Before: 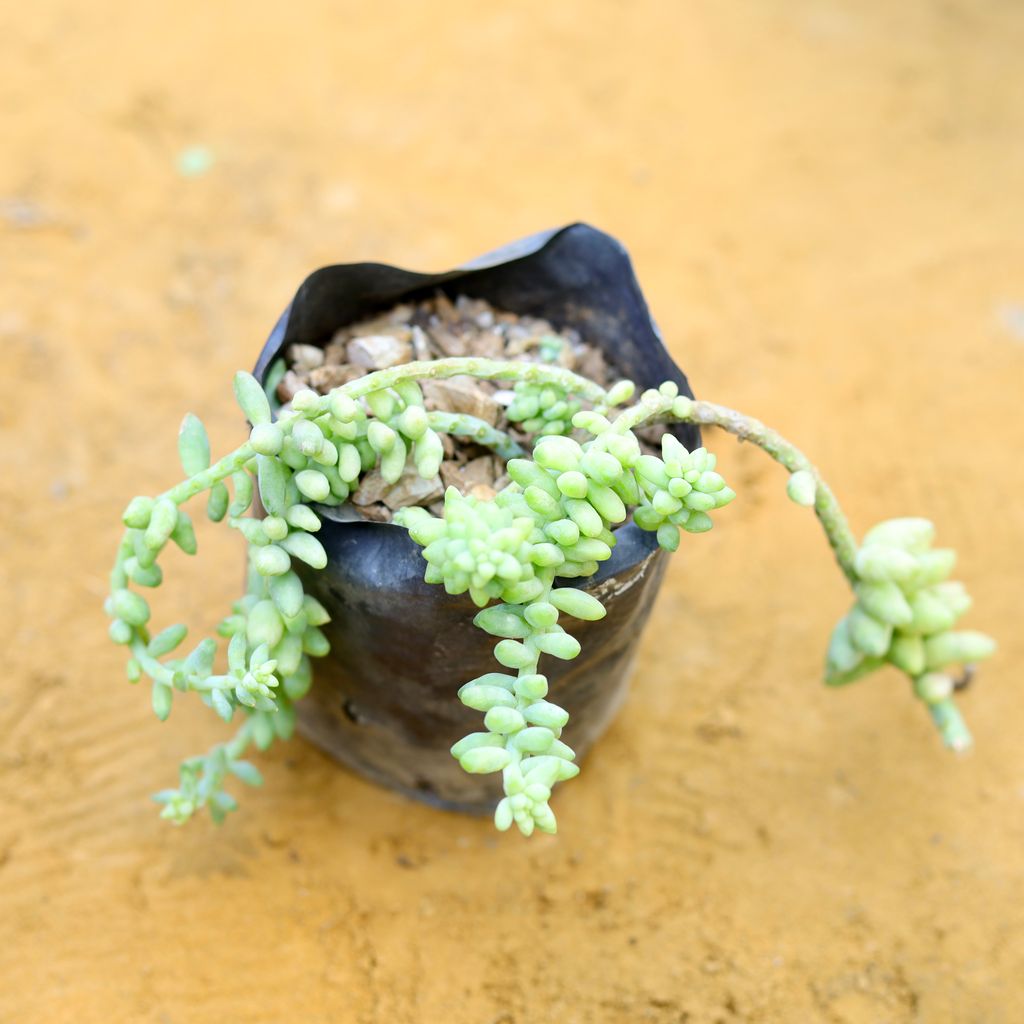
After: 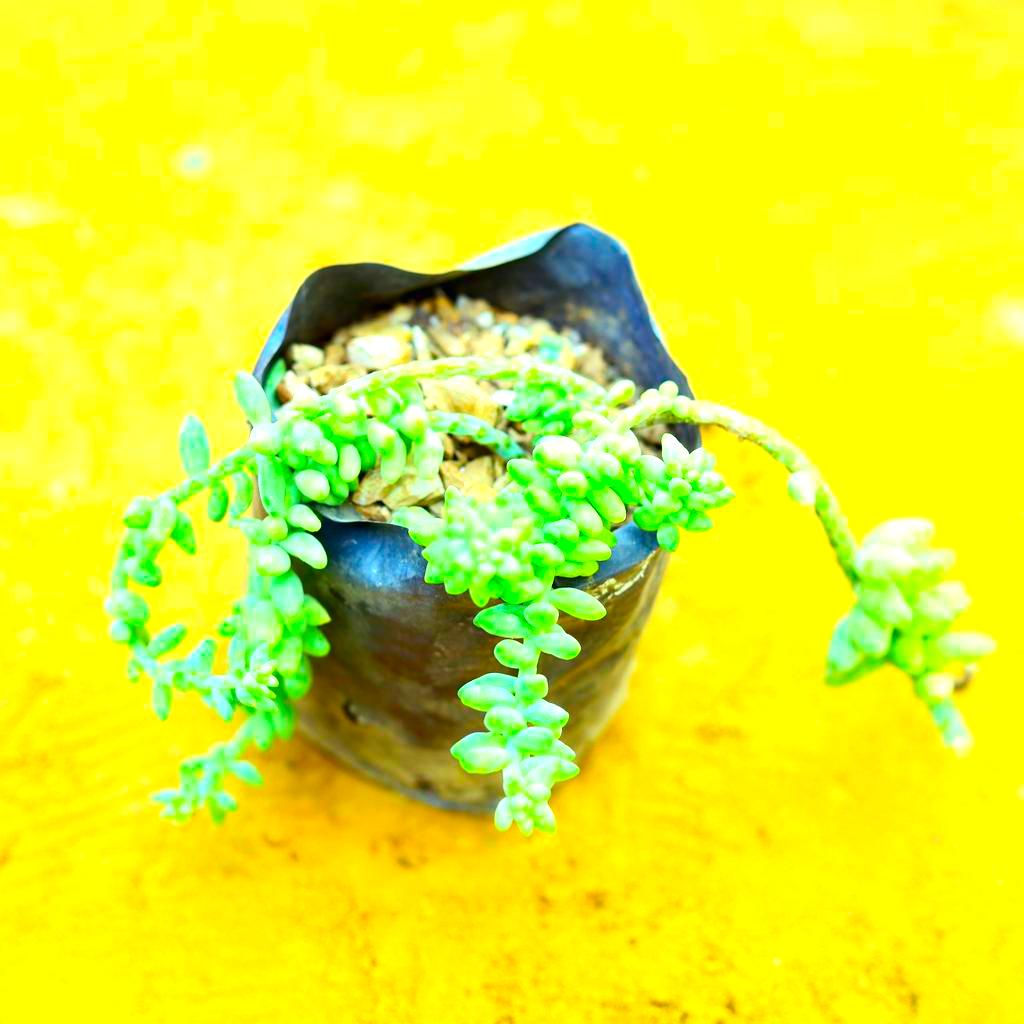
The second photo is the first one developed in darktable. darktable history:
contrast brightness saturation: contrast 0.098, brightness 0.039, saturation 0.093
exposure: black level correction 0, exposure 0.888 EV, compensate highlight preservation false
color correction: highlights a* -10.76, highlights b* 9.82, saturation 1.71
